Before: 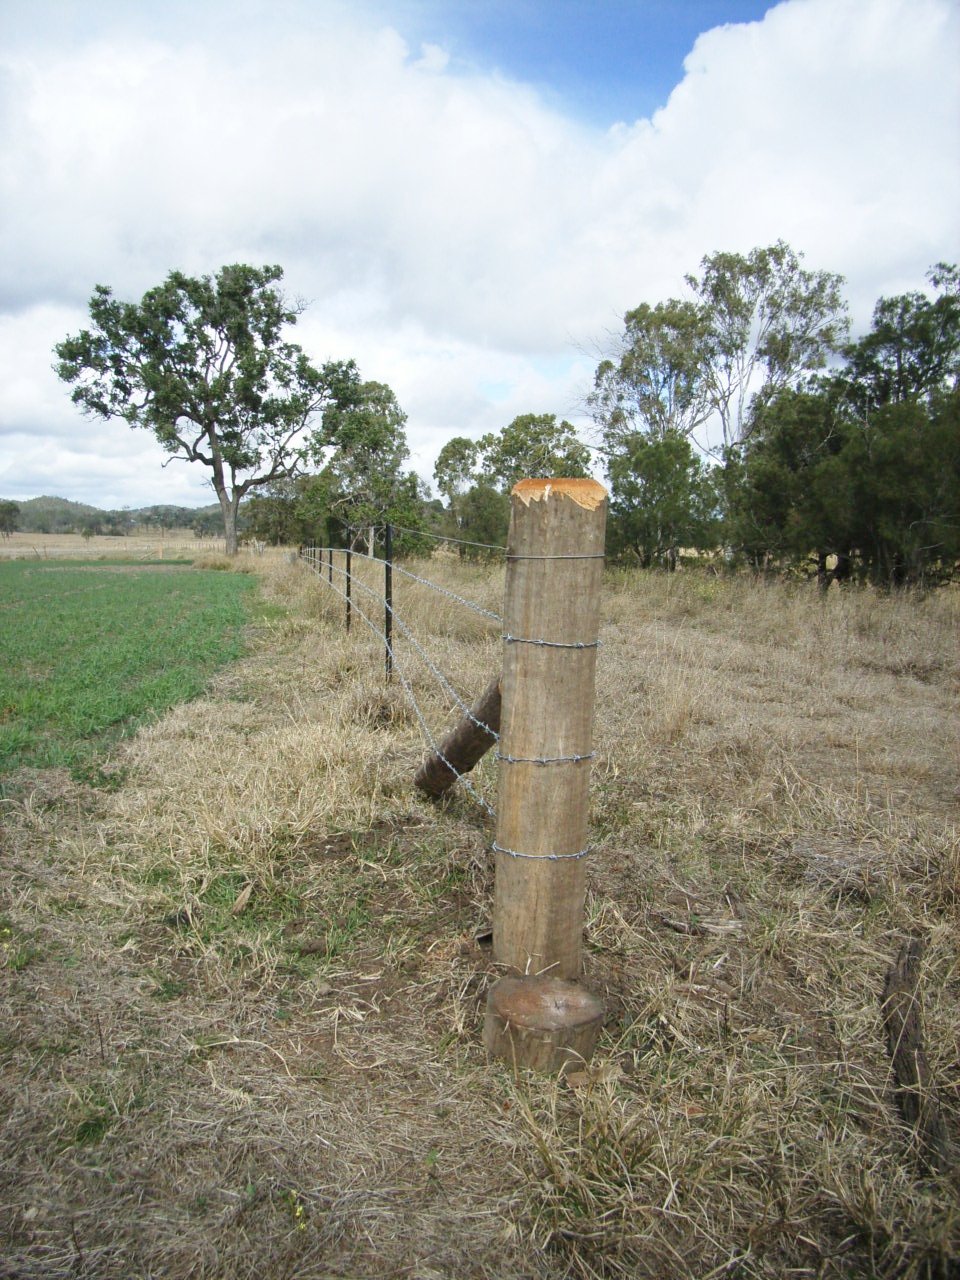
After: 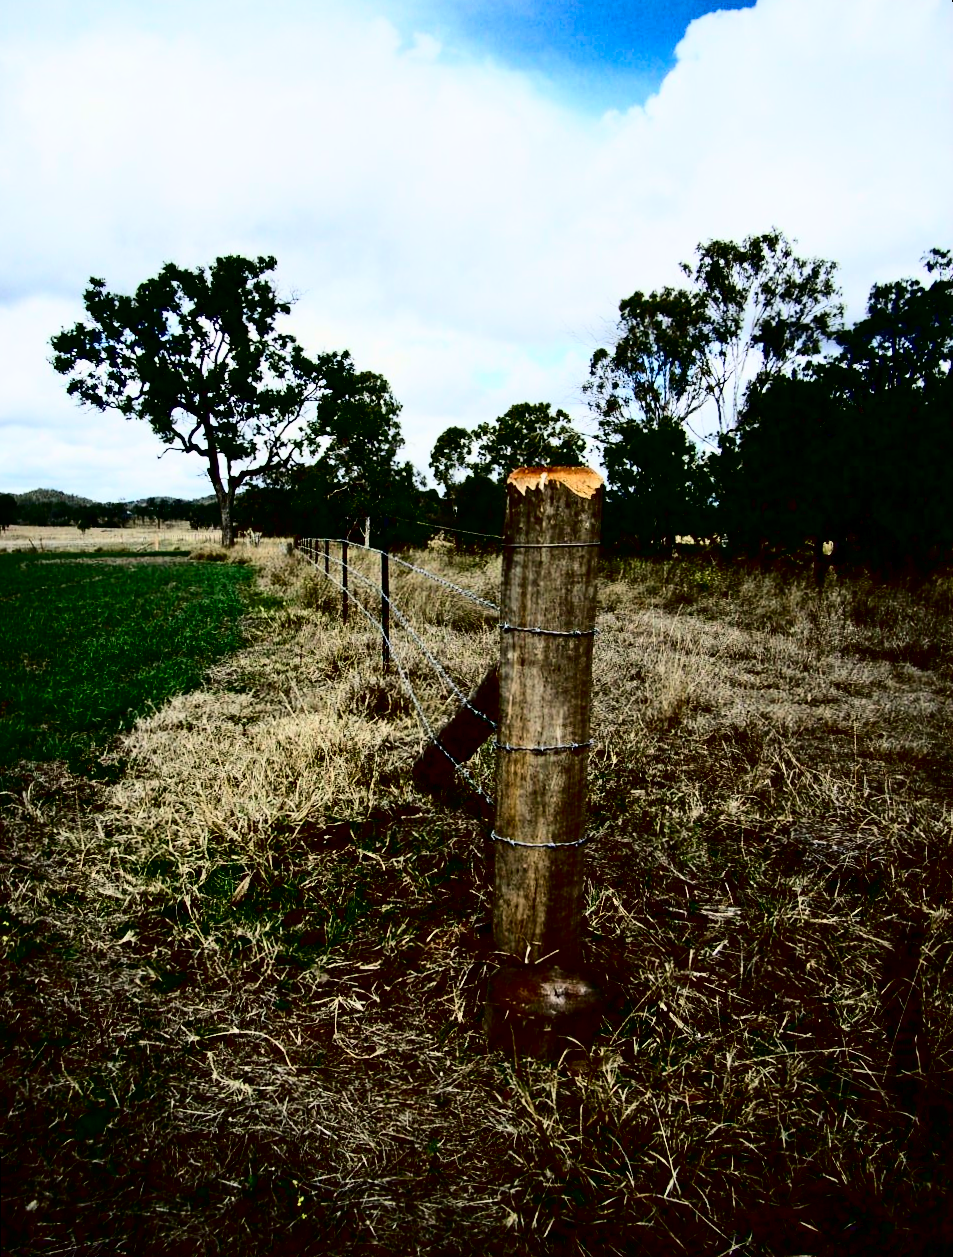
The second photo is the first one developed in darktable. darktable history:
rotate and perspective: rotation -0.45°, automatic cropping original format, crop left 0.008, crop right 0.992, crop top 0.012, crop bottom 0.988
exposure: black level correction 0.009, exposure -0.159 EV, compensate highlight preservation false
color balance: input saturation 80.07%
contrast brightness saturation: contrast 0.77, brightness -1, saturation 1
